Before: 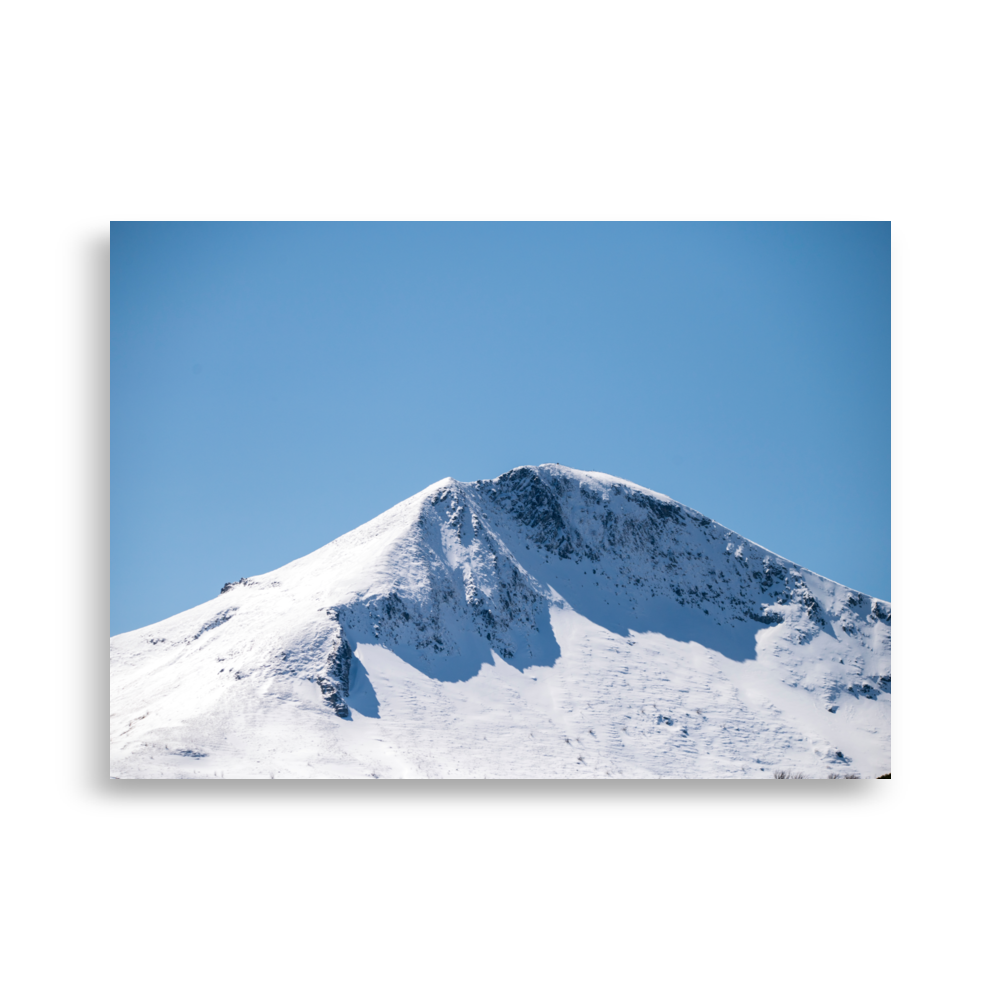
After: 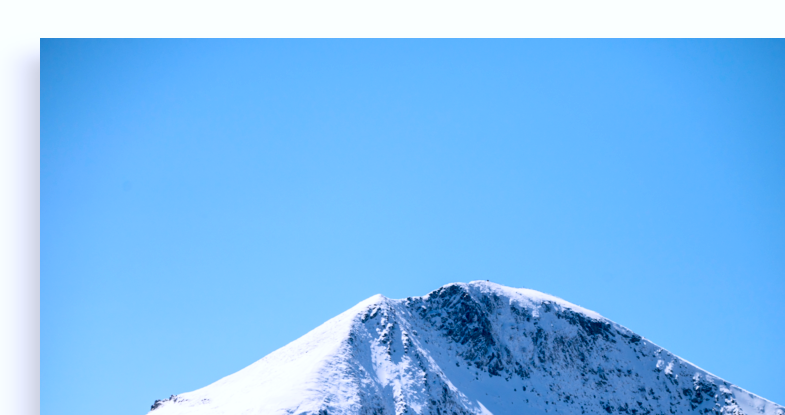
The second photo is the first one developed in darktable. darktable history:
contrast brightness saturation: contrast 0.2, brightness 0.16, saturation 0.22
crop: left 7.036%, top 18.398%, right 14.379%, bottom 40.043%
exposure: black level correction 0.01, exposure 0.014 EV, compensate highlight preservation false
color calibration: illuminant as shot in camera, x 0.358, y 0.373, temperature 4628.91 K
